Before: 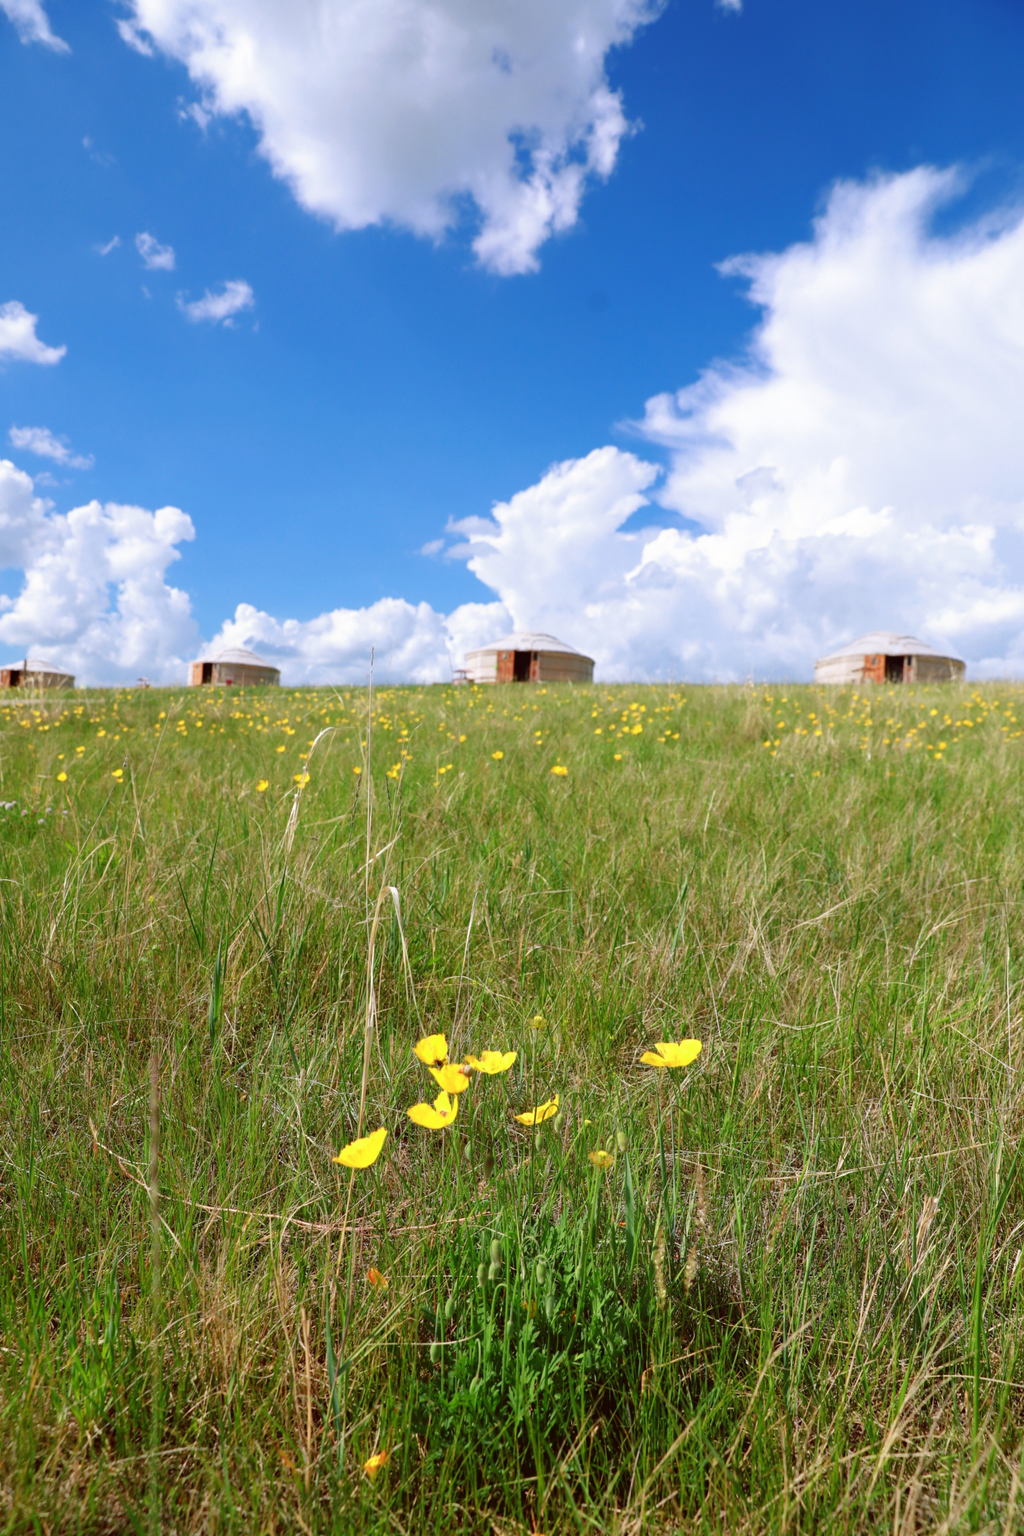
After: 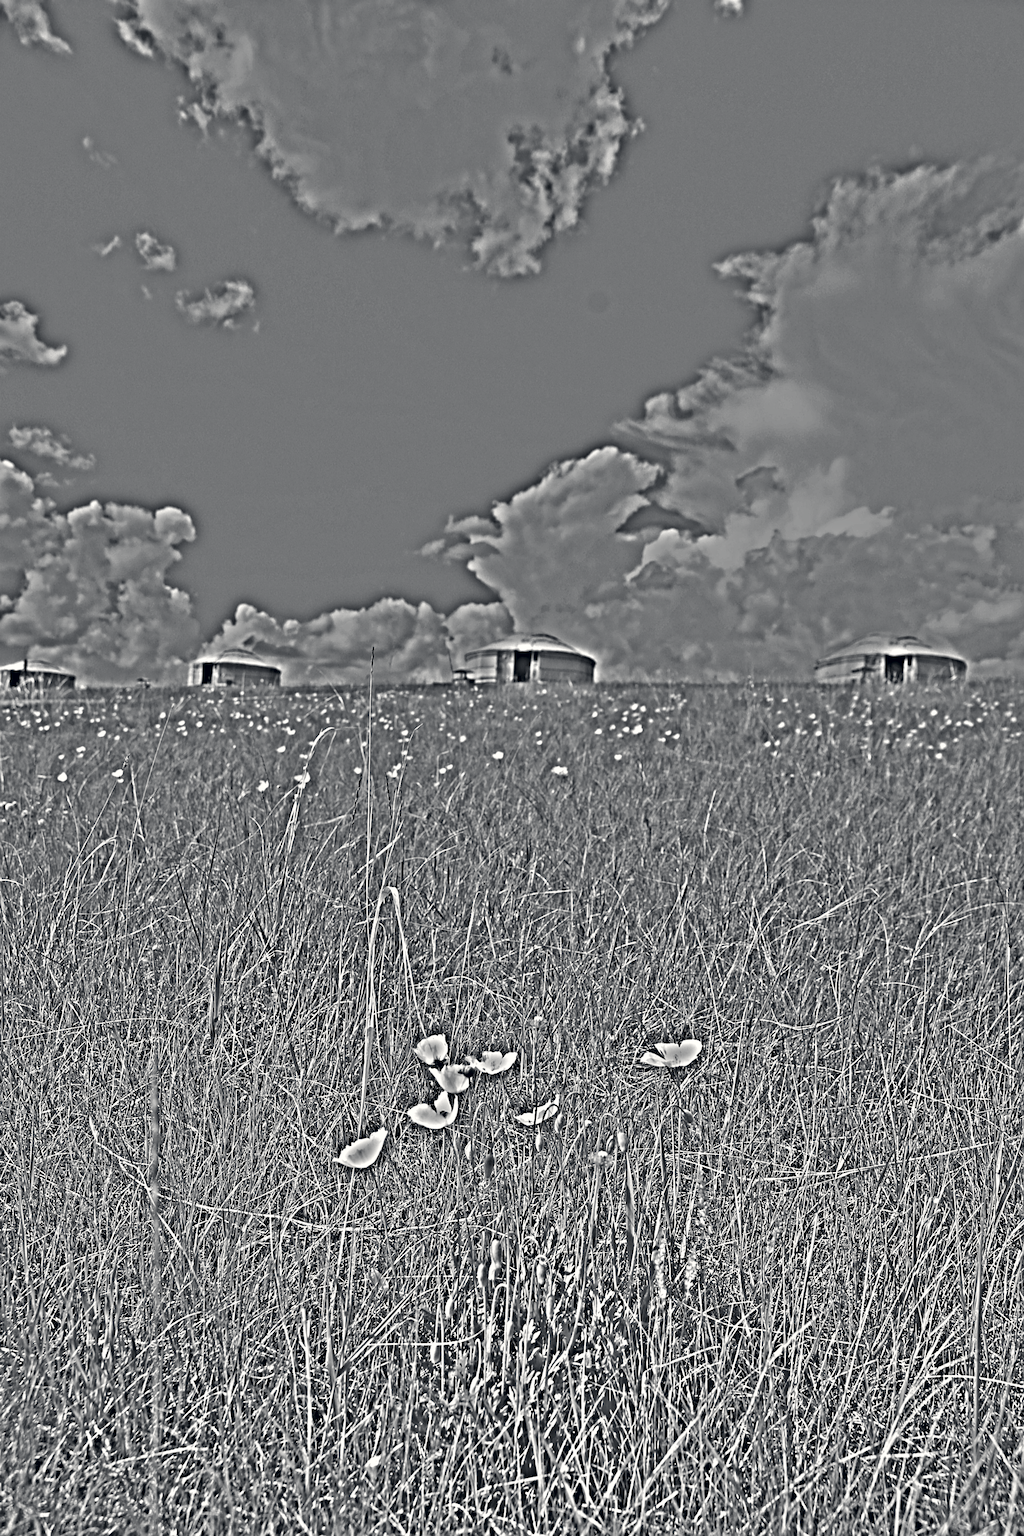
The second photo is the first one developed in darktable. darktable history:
tone equalizer: -8 EV 0.25 EV, -7 EV 0.417 EV, -6 EV 0.417 EV, -5 EV 0.25 EV, -3 EV -0.25 EV, -2 EV -0.417 EV, -1 EV -0.417 EV, +0 EV -0.25 EV, edges refinement/feathering 500, mask exposure compensation -1.57 EV, preserve details guided filter
exposure: black level correction 0.001, exposure 0.5 EV, compensate exposure bias true, compensate highlight preservation false
color balance rgb: linear chroma grading › global chroma 9%, perceptual saturation grading › global saturation 36%, perceptual saturation grading › shadows 35%, perceptual brilliance grading › global brilliance 15%, perceptual brilliance grading › shadows -35%, global vibrance 15%
color correction: highlights a* 0.207, highlights b* 2.7, shadows a* -0.874, shadows b* -4.78
sharpen: amount 0.55
highpass: on, module defaults
shadows and highlights: highlights color adjustment 0%, low approximation 0.01, soften with gaussian
